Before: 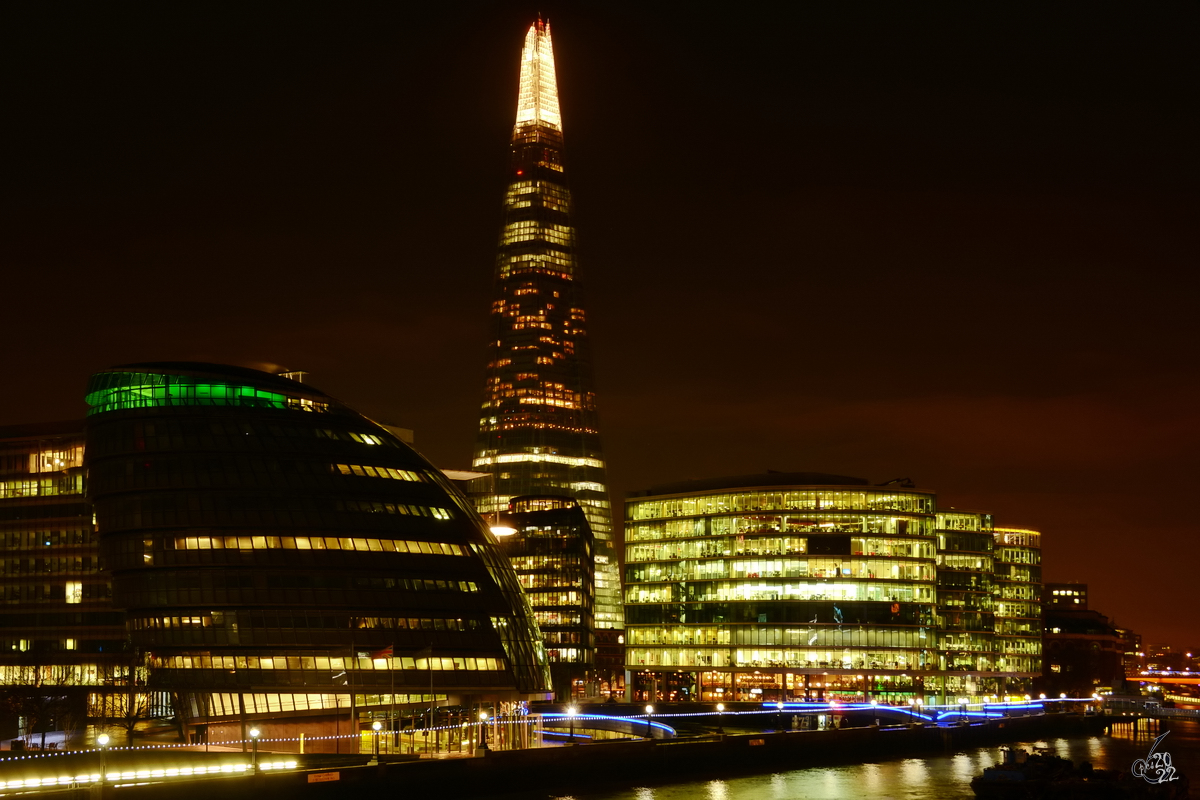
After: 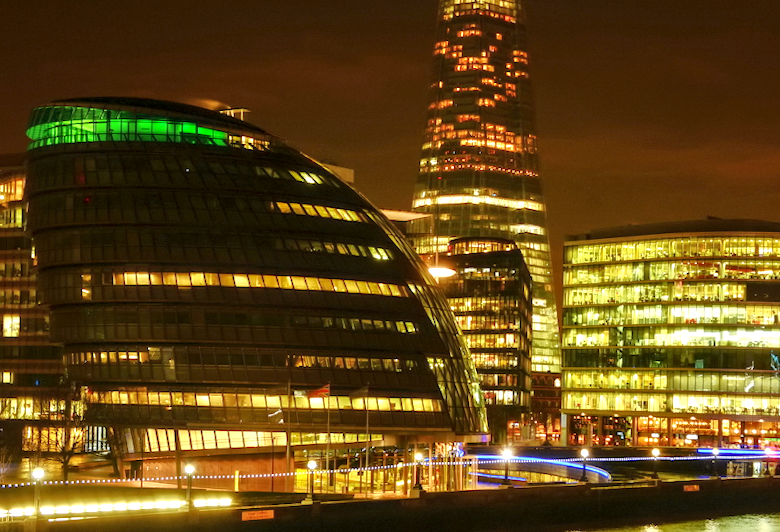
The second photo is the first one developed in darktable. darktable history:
sharpen: radius 2.862, amount 0.857, threshold 47.482
local contrast: detail 130%
crop and rotate: angle -1.05°, left 3.752%, top 31.683%, right 29.46%
tone equalizer: -8 EV 1.96 EV, -7 EV 1.97 EV, -6 EV 1.97 EV, -5 EV 1.98 EV, -4 EV 1.96 EV, -3 EV 1.47 EV, -2 EV 0.984 EV, -1 EV 0.525 EV
